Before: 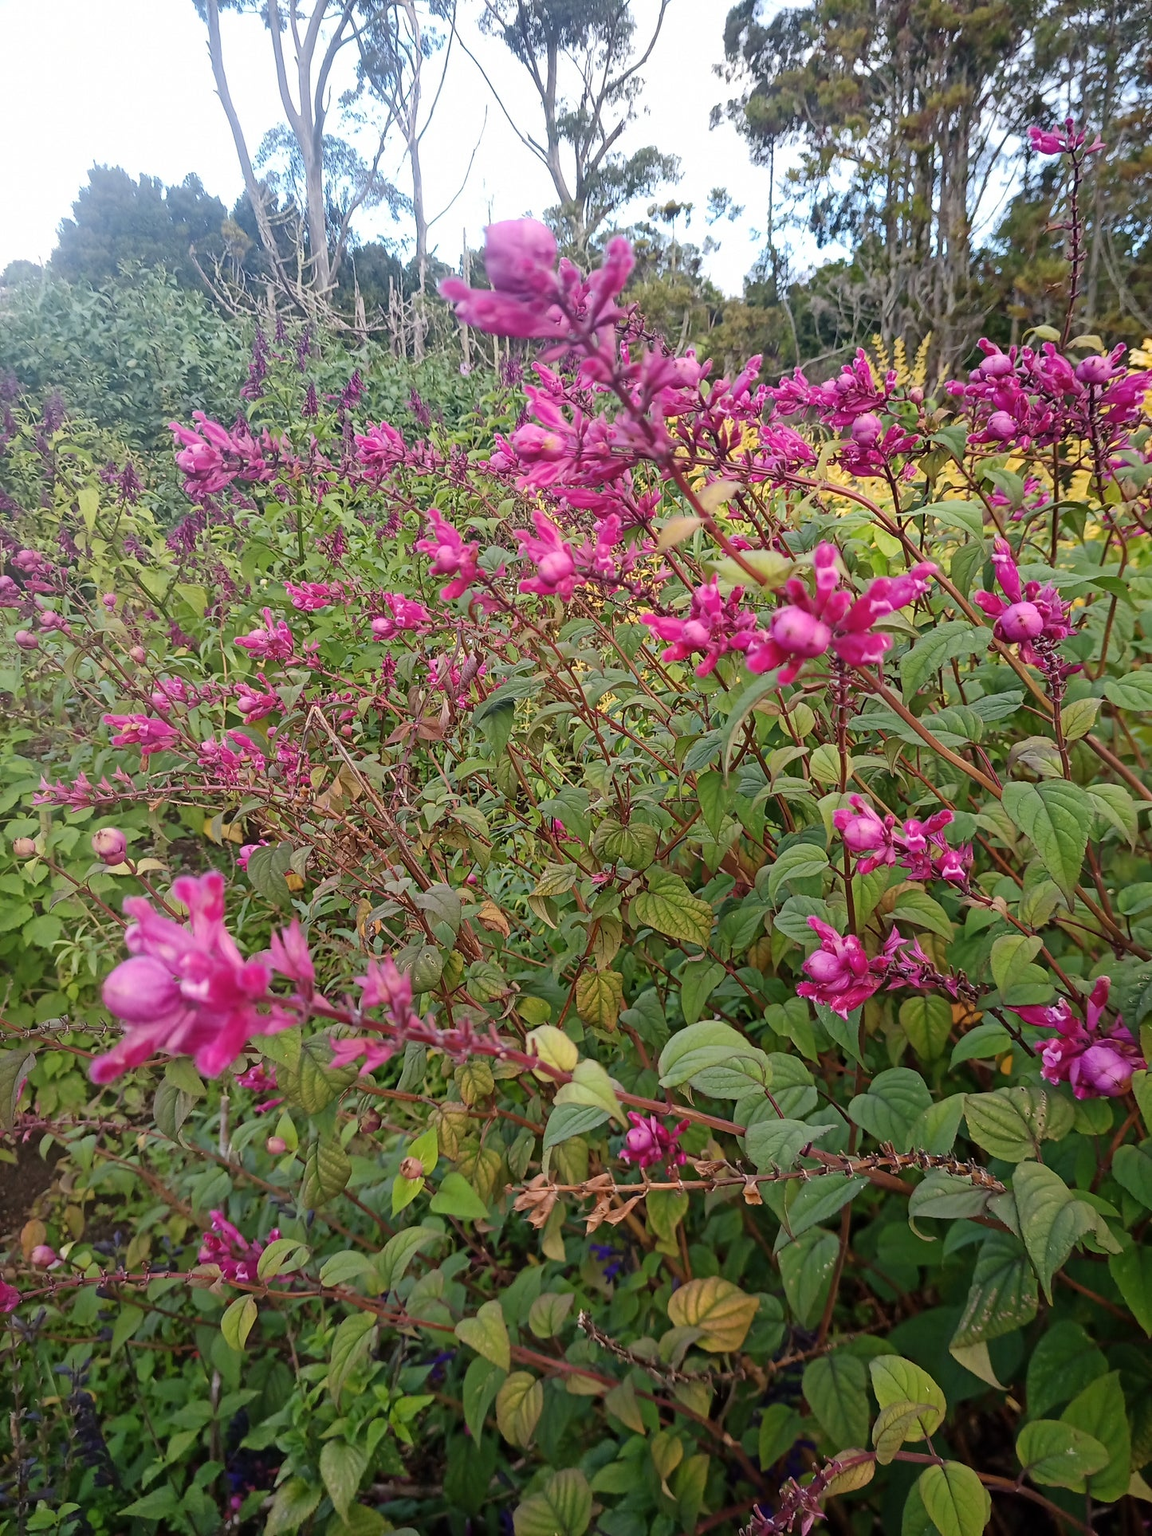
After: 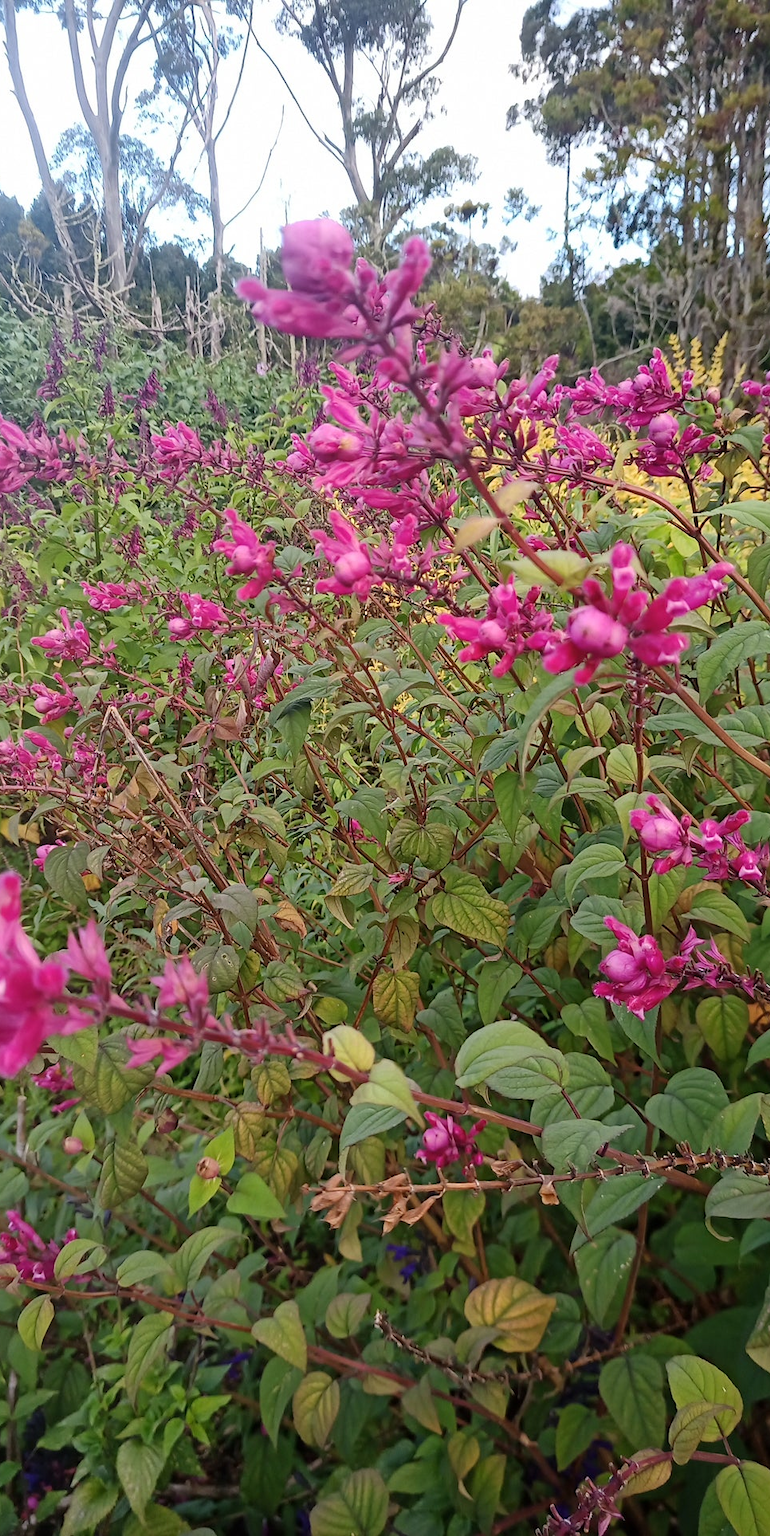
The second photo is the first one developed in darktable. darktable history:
crop and rotate: left 17.693%, right 15.353%
